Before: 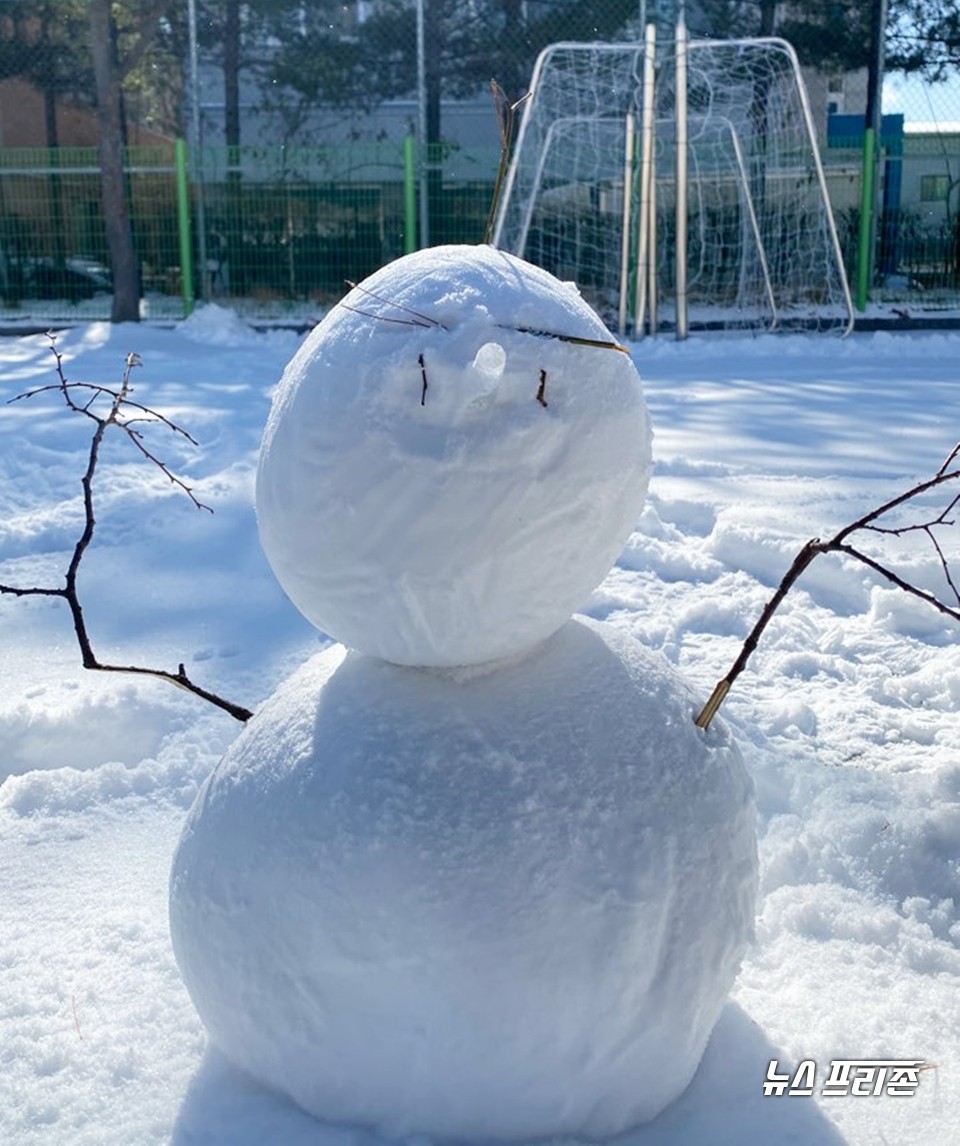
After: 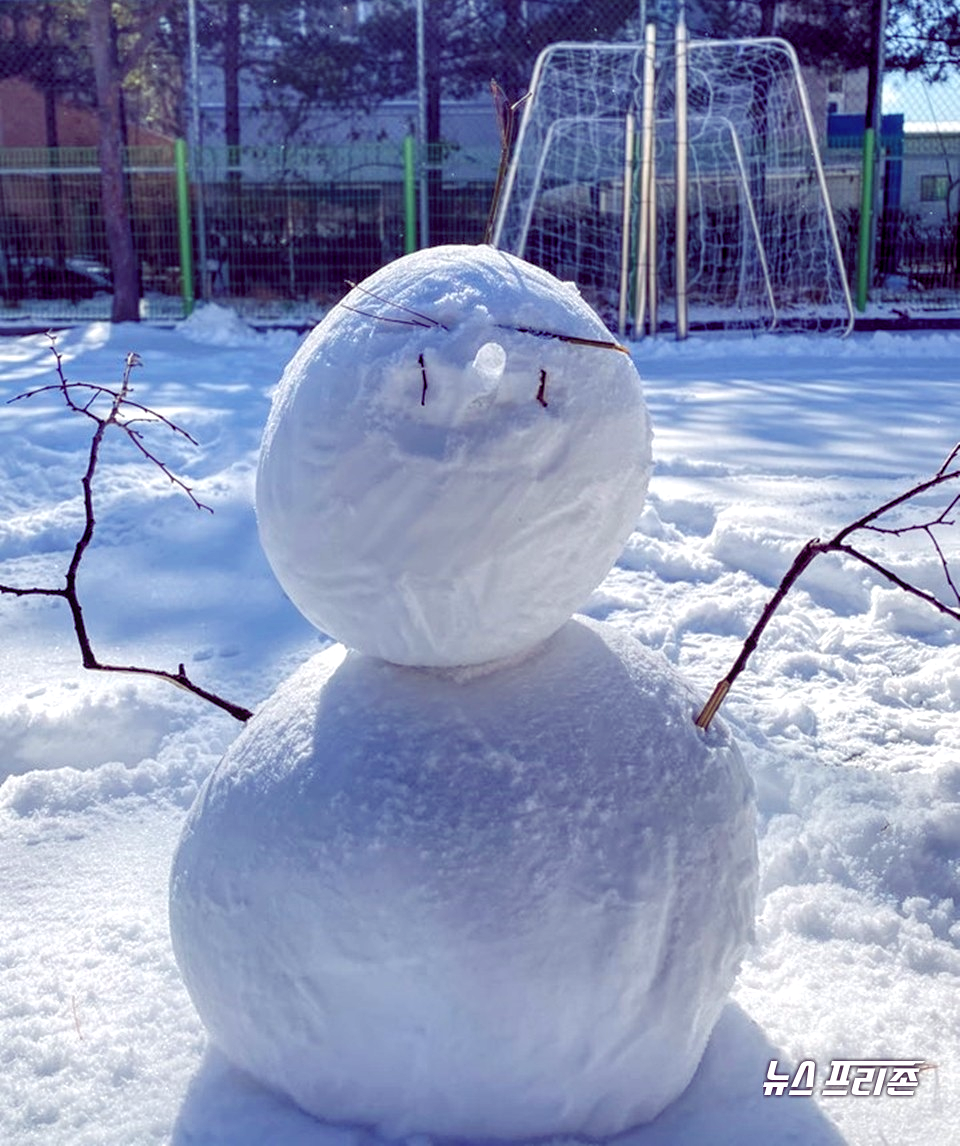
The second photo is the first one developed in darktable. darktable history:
tone equalizer: on, module defaults
local contrast: highlights 91%, shadows 89%, detail 160%, midtone range 0.2
color balance rgb: shadows lift › luminance -21.361%, shadows lift › chroma 8.691%, shadows lift › hue 285.64°, global offset › chroma 0.28%, global offset › hue 317.94°, perceptual saturation grading › global saturation 20%, perceptual saturation grading › highlights -25.526%, perceptual saturation grading › shadows 25.174%, global vibrance 20%
